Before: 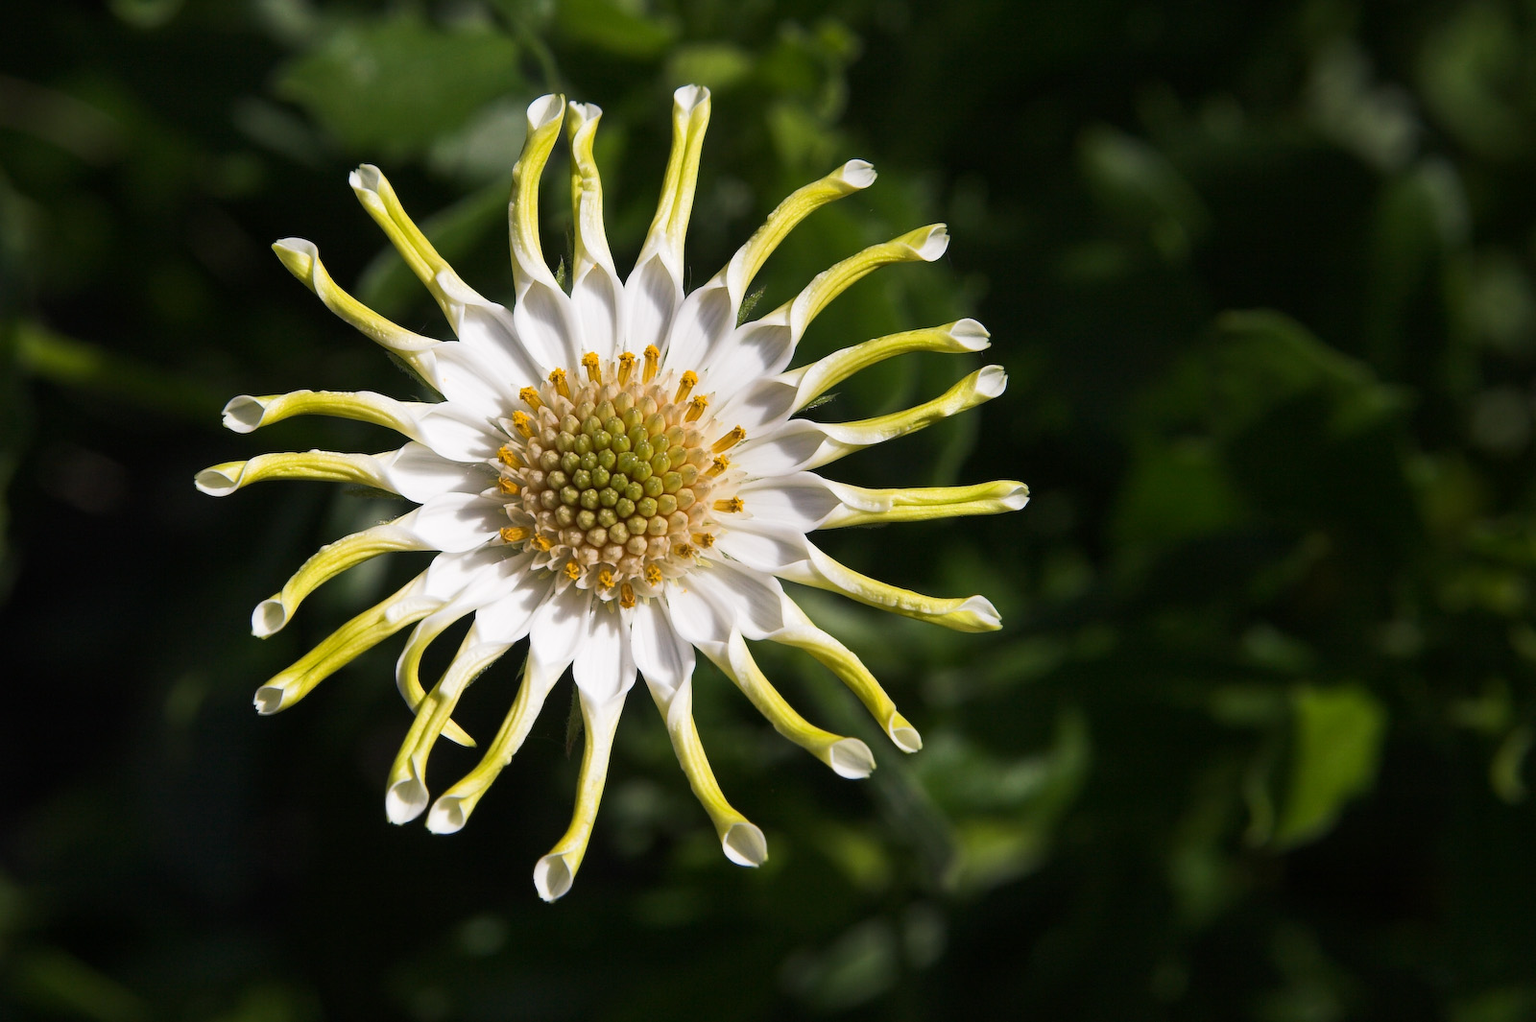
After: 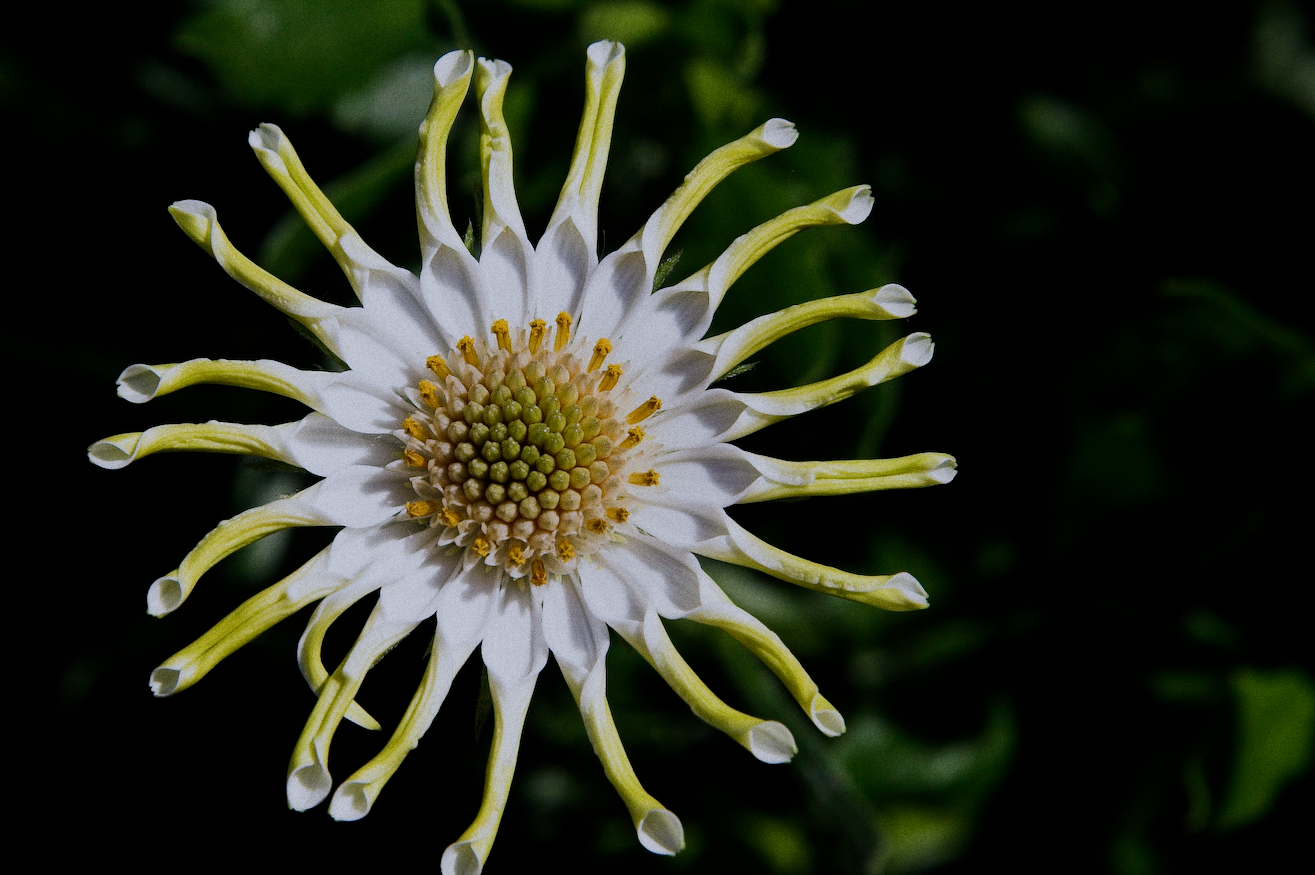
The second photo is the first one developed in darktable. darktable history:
color calibration: illuminant as shot in camera, x 0.37, y 0.382, temperature 4313.32 K
contrast brightness saturation: saturation -0.04
crop and rotate: left 7.196%, top 4.574%, right 10.605%, bottom 13.178%
grain: coarseness 0.09 ISO
filmic rgb: middle gray luminance 29%, black relative exposure -10.3 EV, white relative exposure 5.5 EV, threshold 6 EV, target black luminance 0%, hardness 3.95, latitude 2.04%, contrast 1.132, highlights saturation mix 5%, shadows ↔ highlights balance 15.11%, add noise in highlights 0, preserve chrominance no, color science v3 (2019), use custom middle-gray values true, iterations of high-quality reconstruction 0, contrast in highlights soft, enable highlight reconstruction true
